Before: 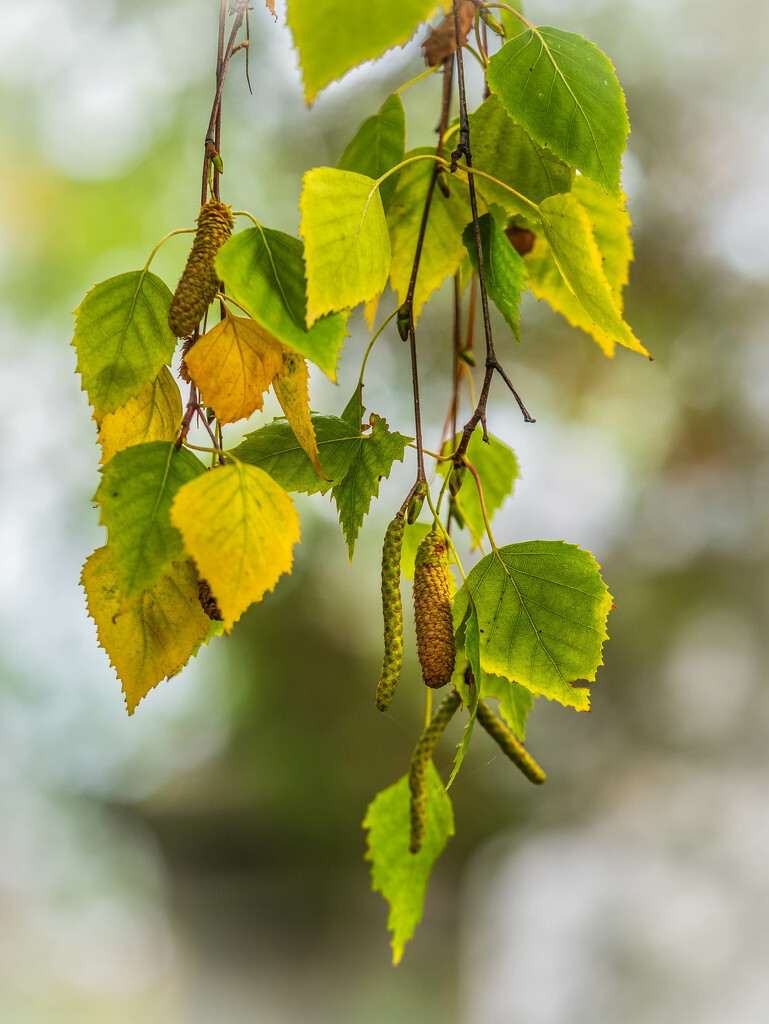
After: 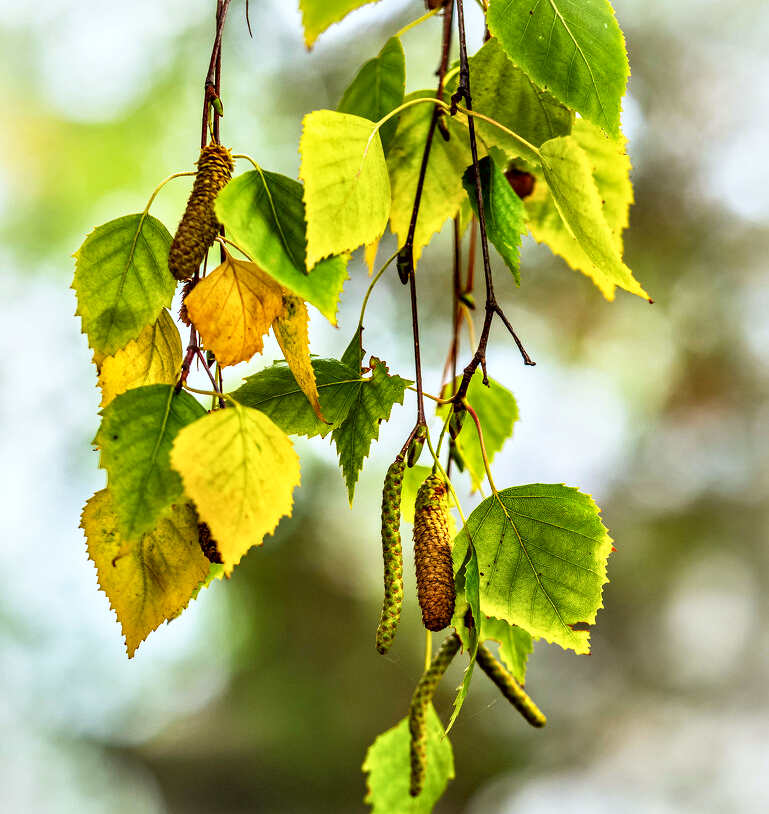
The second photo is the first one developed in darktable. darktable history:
contrast equalizer: octaves 7, y [[0.6 ×6], [0.55 ×6], [0 ×6], [0 ×6], [0 ×6]]
base curve: curves: ch0 [(0, 0) (0.688, 0.865) (1, 1)], preserve colors none
crop and rotate: top 5.66%, bottom 14.824%
color correction: highlights a* -2.91, highlights b* -2.39, shadows a* 2.15, shadows b* 2.94
